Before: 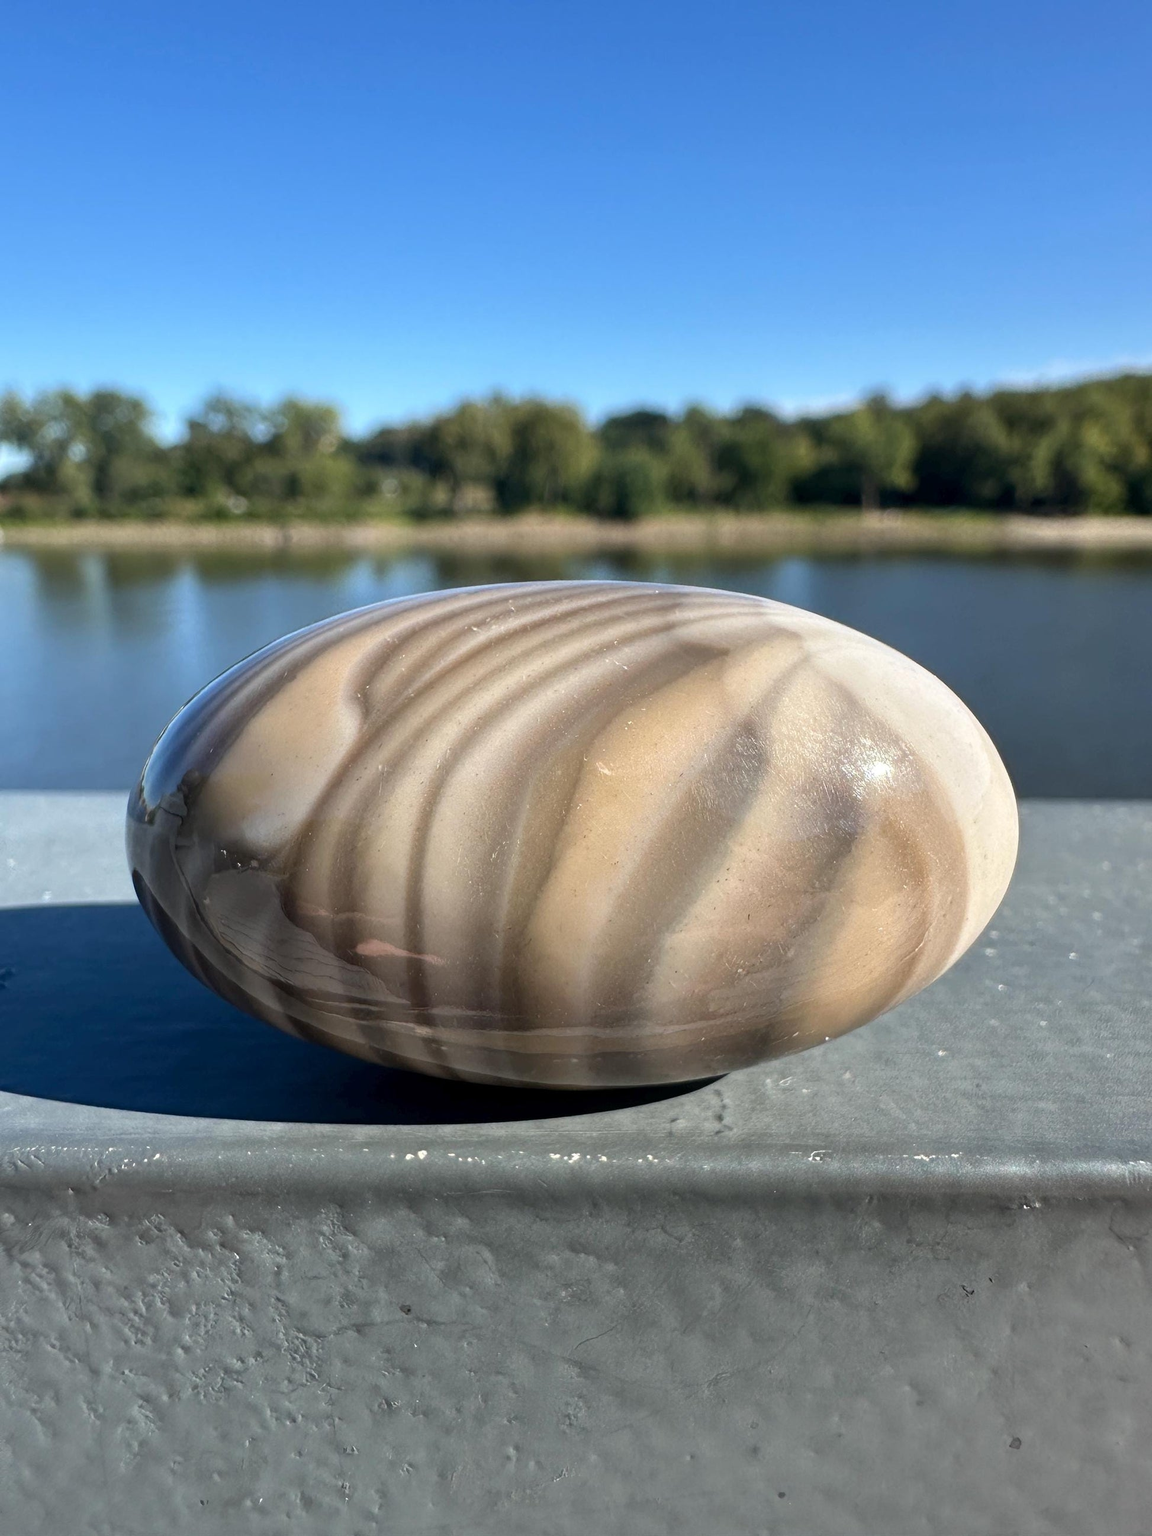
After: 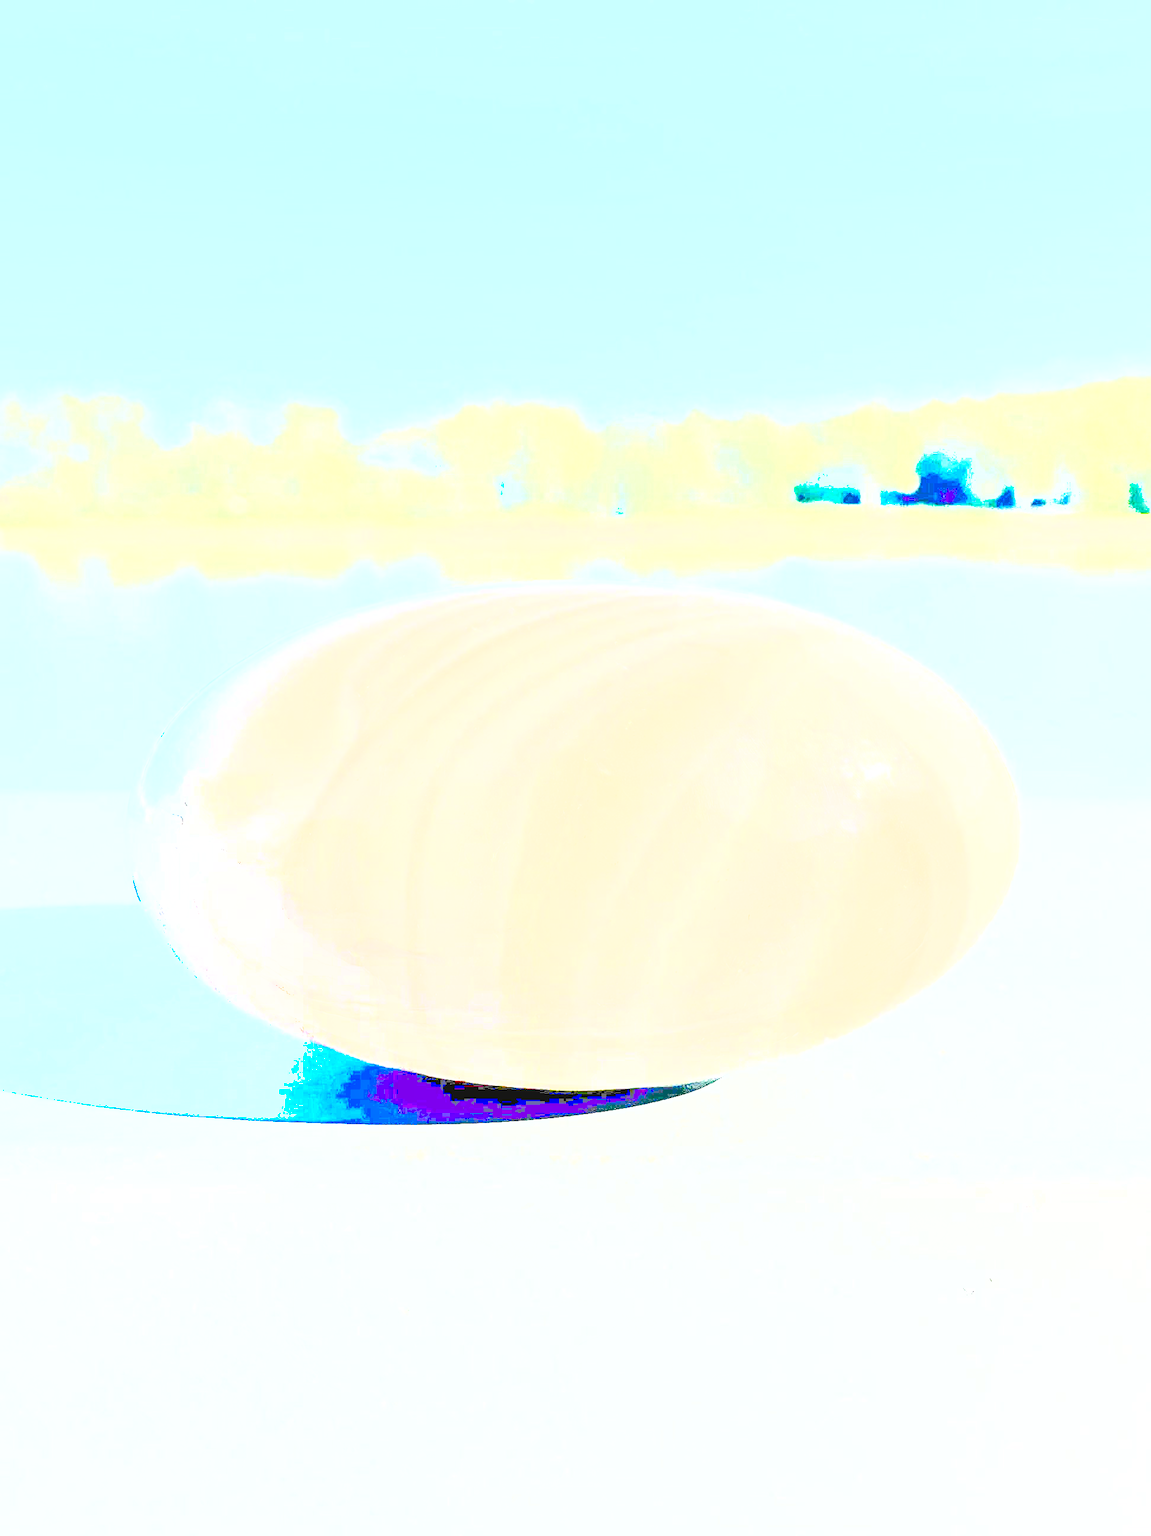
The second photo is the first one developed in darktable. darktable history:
sharpen: on, module defaults
shadows and highlights: shadows 60, highlights -60
tone curve: curves: ch0 [(0, 0.029) (0.168, 0.142) (0.359, 0.44) (0.469, 0.544) (0.634, 0.722) (0.858, 0.903) (1, 0.968)]; ch1 [(0, 0) (0.437, 0.453) (0.472, 0.47) (0.502, 0.502) (0.54, 0.534) (0.57, 0.592) (0.618, 0.66) (0.699, 0.749) (0.859, 0.919) (1, 1)]; ch2 [(0, 0) (0.33, 0.301) (0.421, 0.443) (0.476, 0.498) (0.505, 0.503) (0.547, 0.557) (0.586, 0.634) (0.608, 0.676) (1, 1)], color space Lab, independent channels, preserve colors none
exposure: exposure 8 EV, compensate highlight preservation false
rgb levels: preserve colors sum RGB, levels [[0.038, 0.433, 0.934], [0, 0.5, 1], [0, 0.5, 1]]
